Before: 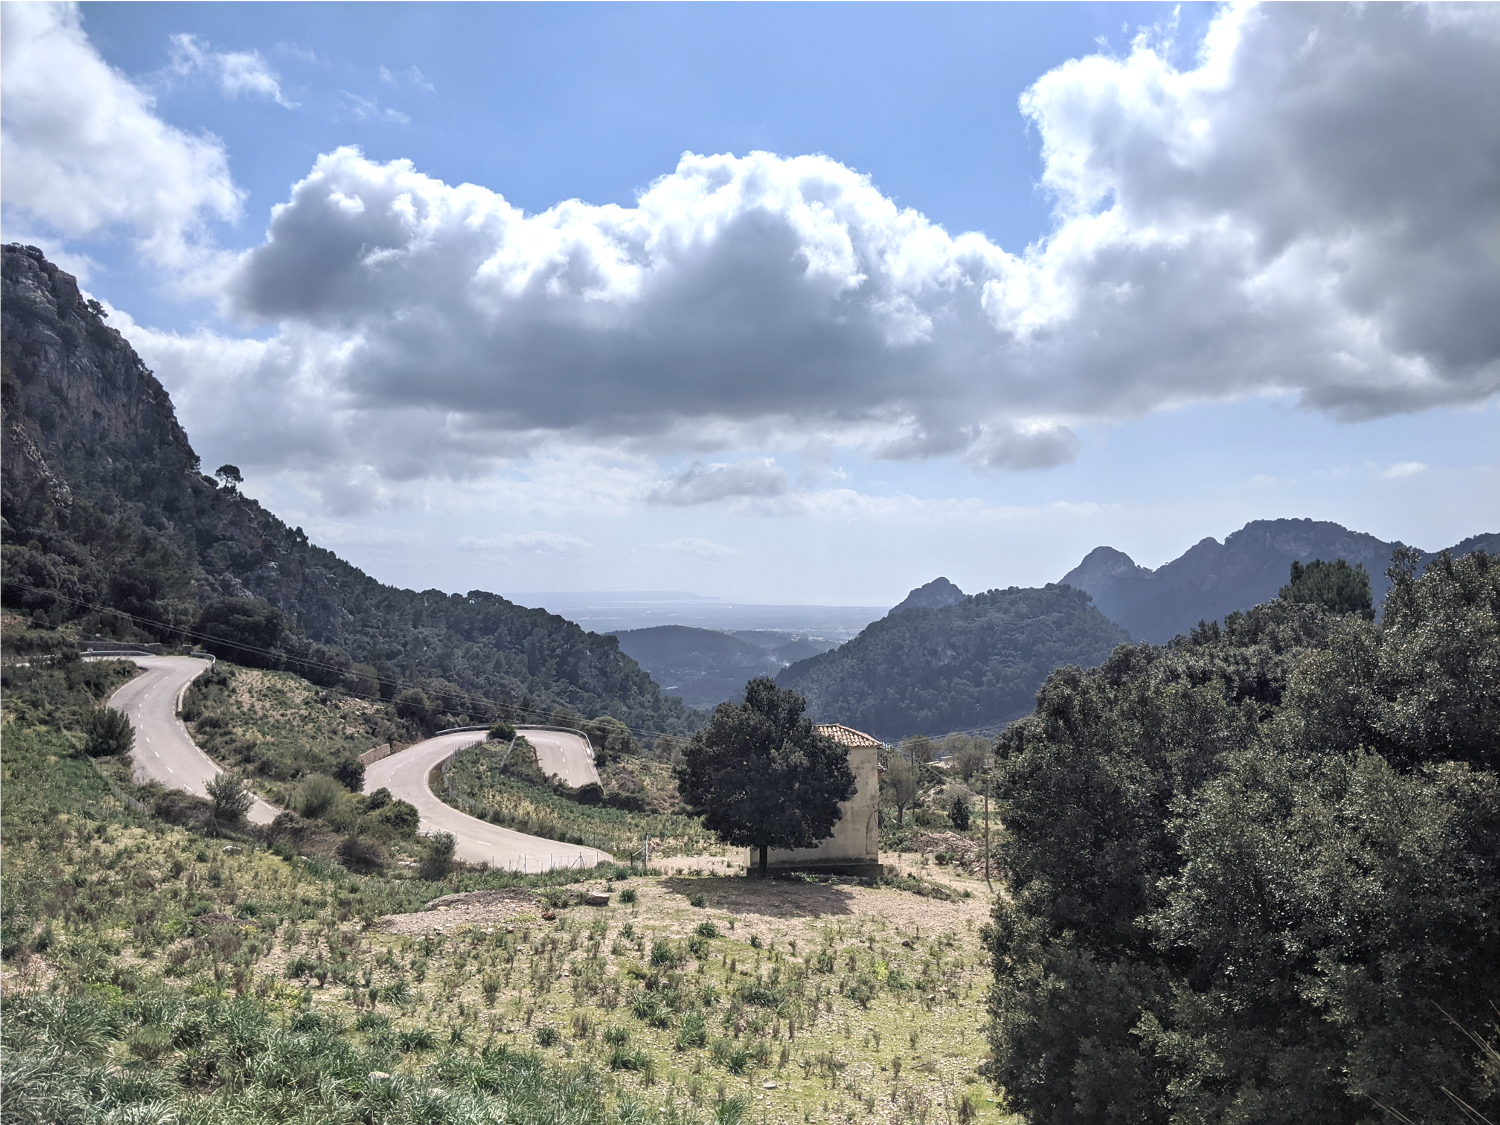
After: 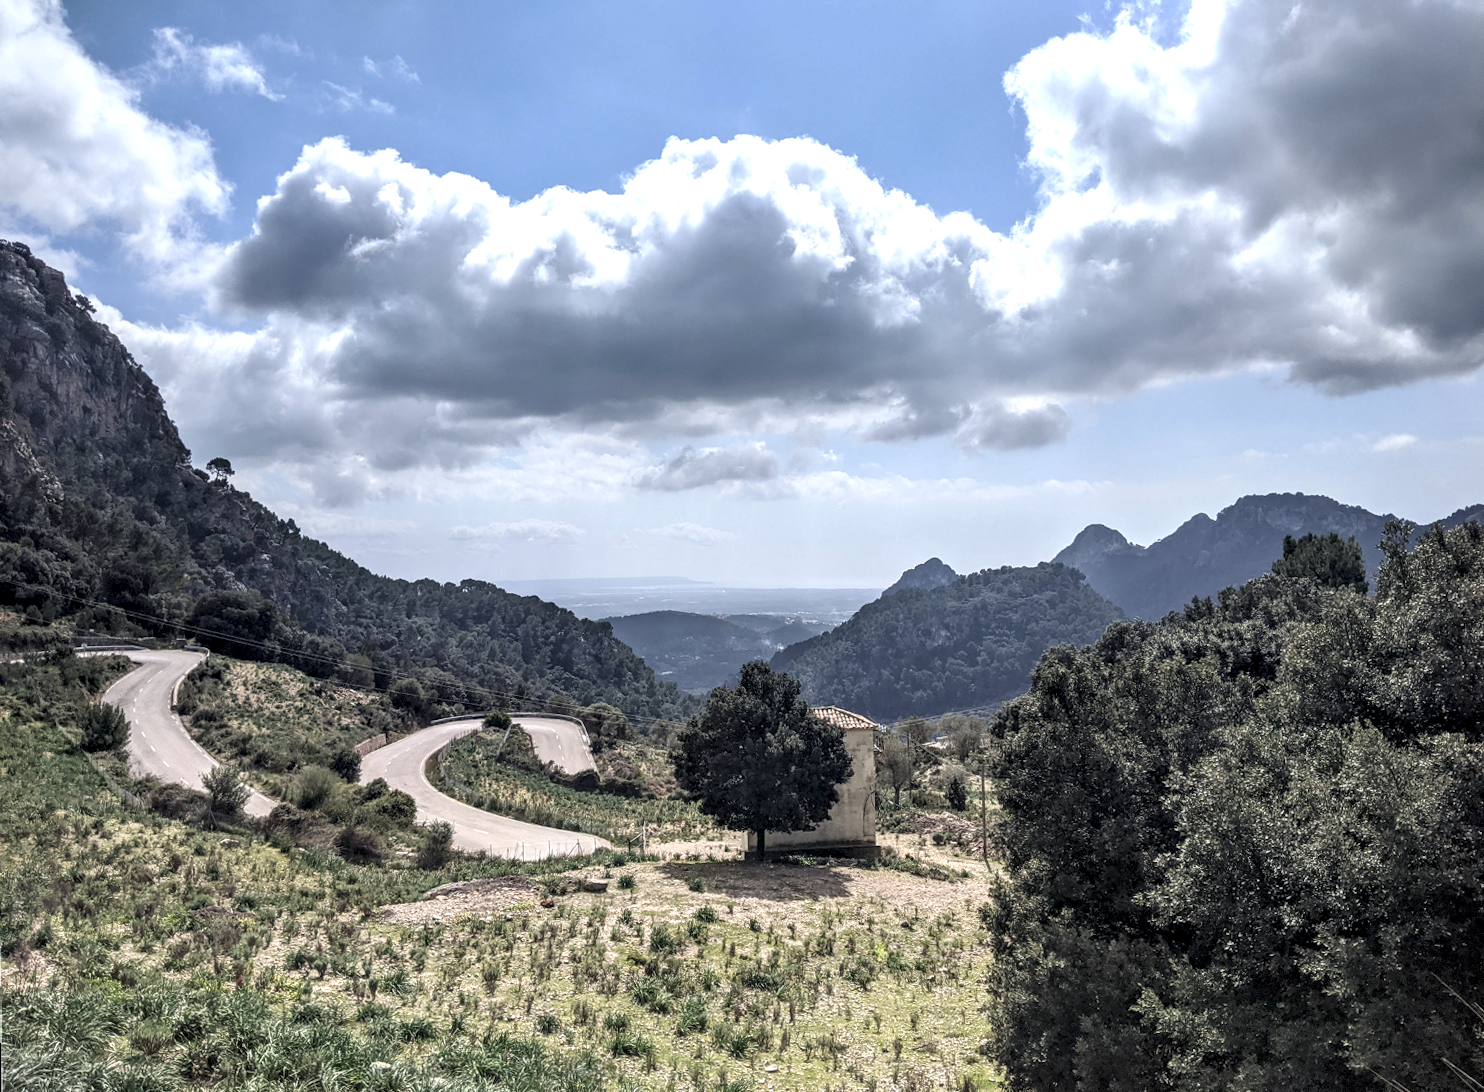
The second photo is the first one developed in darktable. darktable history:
local contrast: detail 150%
rotate and perspective: rotation -1°, crop left 0.011, crop right 0.989, crop top 0.025, crop bottom 0.975
